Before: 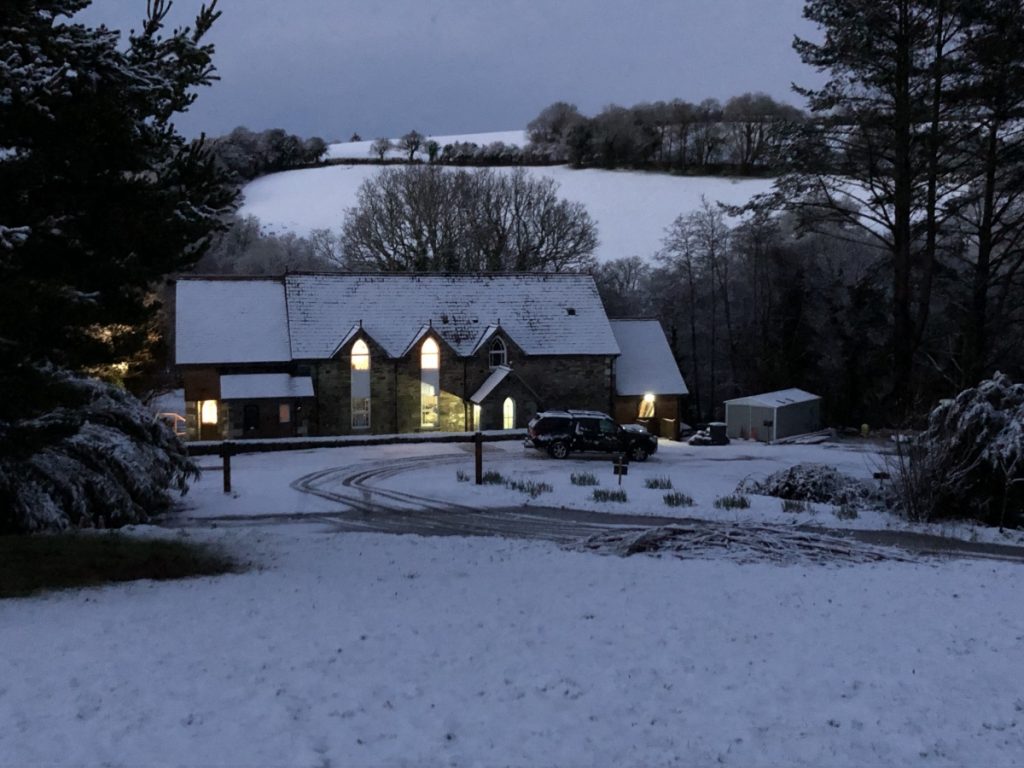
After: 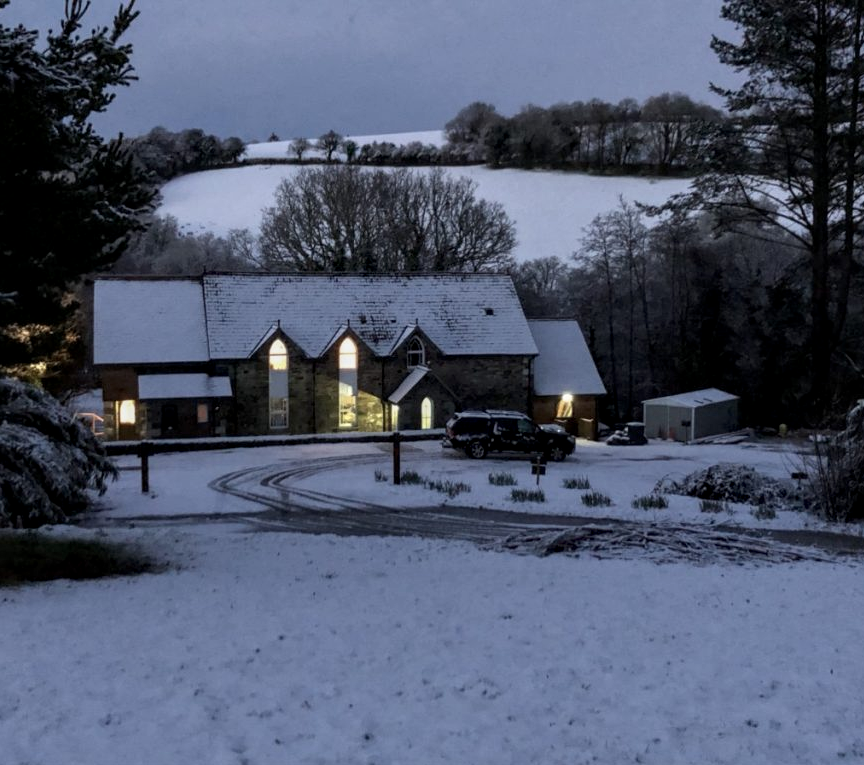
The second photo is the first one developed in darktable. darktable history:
local contrast: on, module defaults
crop: left 8.026%, right 7.374%
